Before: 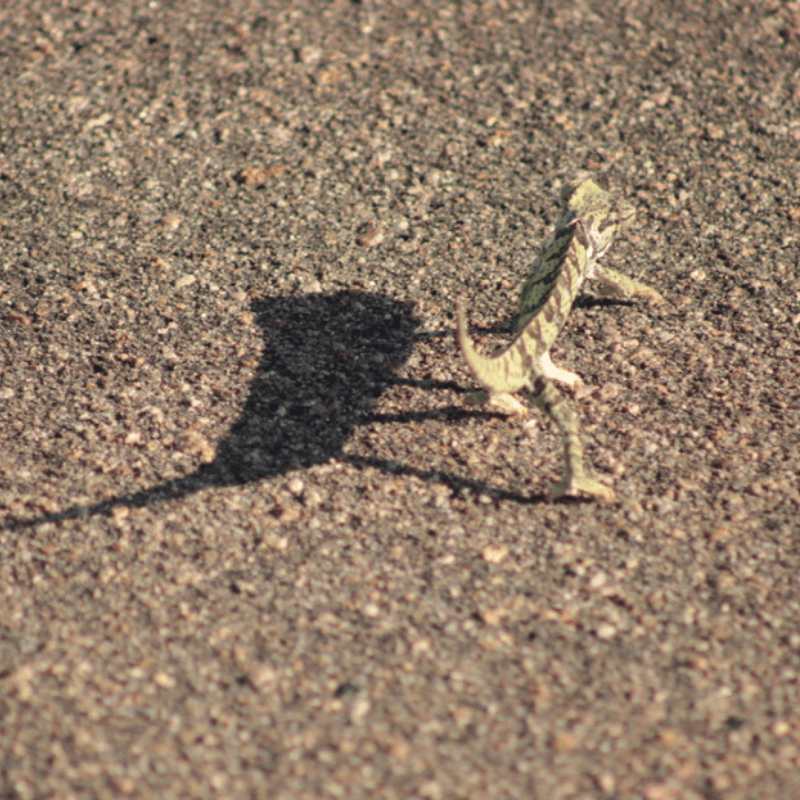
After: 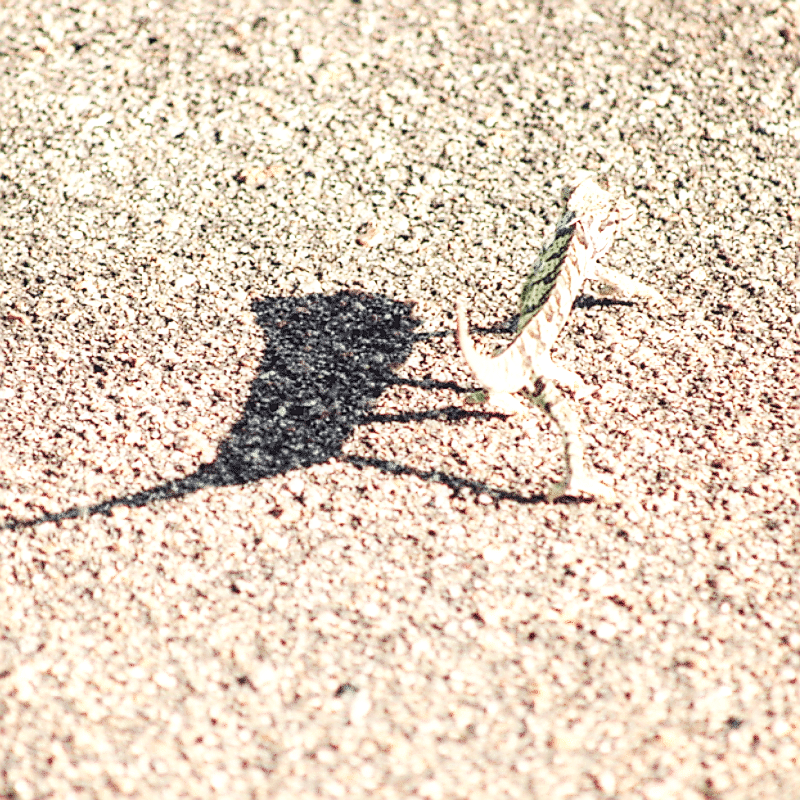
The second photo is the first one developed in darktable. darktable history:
local contrast: detail 130%
sharpen: radius 1.429, amount 1.244, threshold 0.663
exposure: black level correction 0, exposure 0.693 EV, compensate exposure bias true, compensate highlight preservation false
base curve: curves: ch0 [(0, 0) (0.007, 0.004) (0.027, 0.03) (0.046, 0.07) (0.207, 0.54) (0.442, 0.872) (0.673, 0.972) (1, 1)], preserve colors none
